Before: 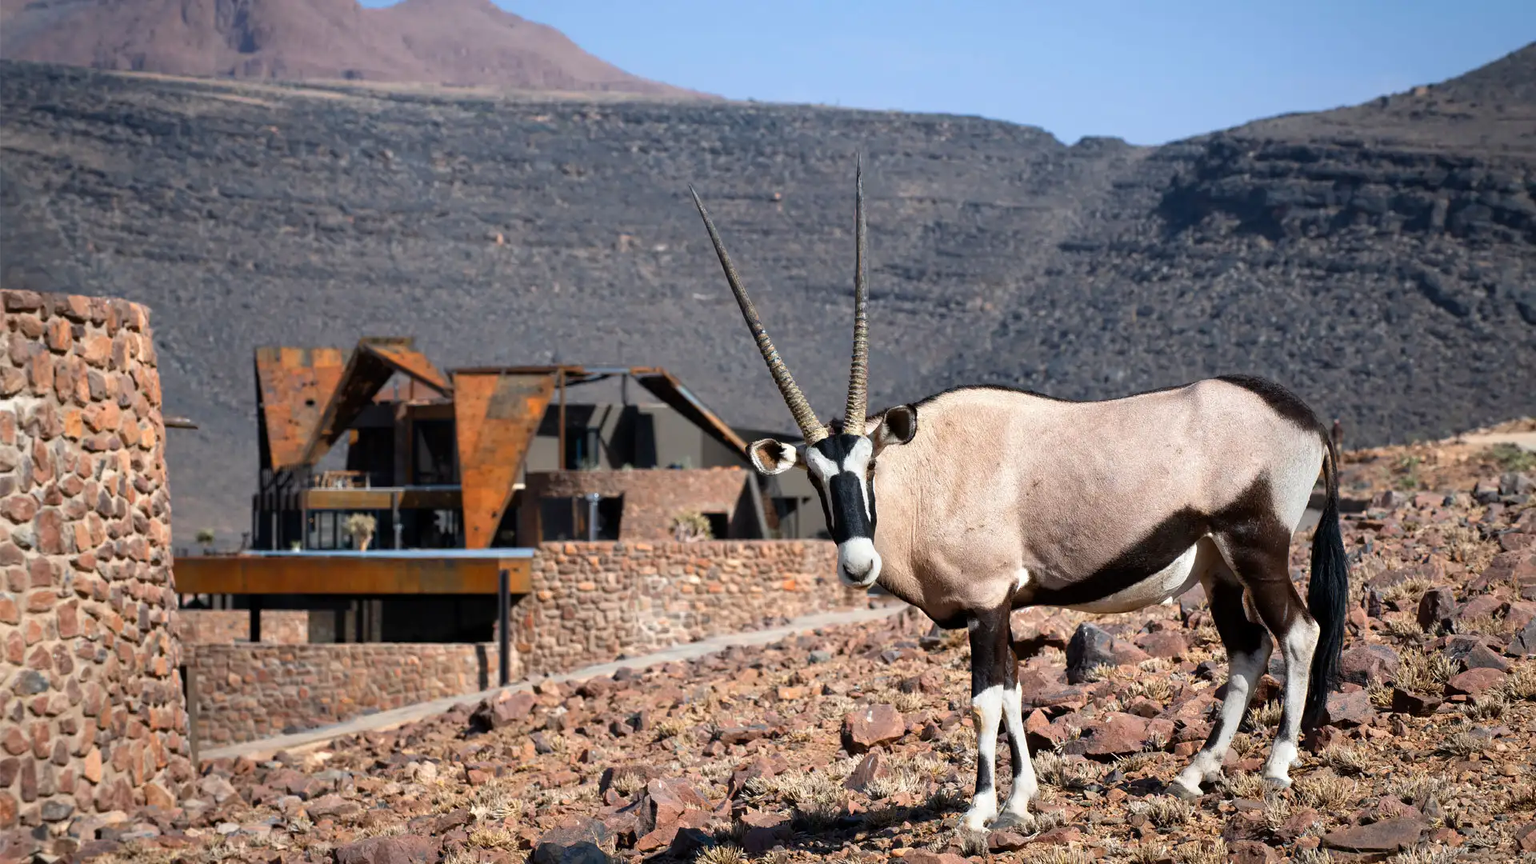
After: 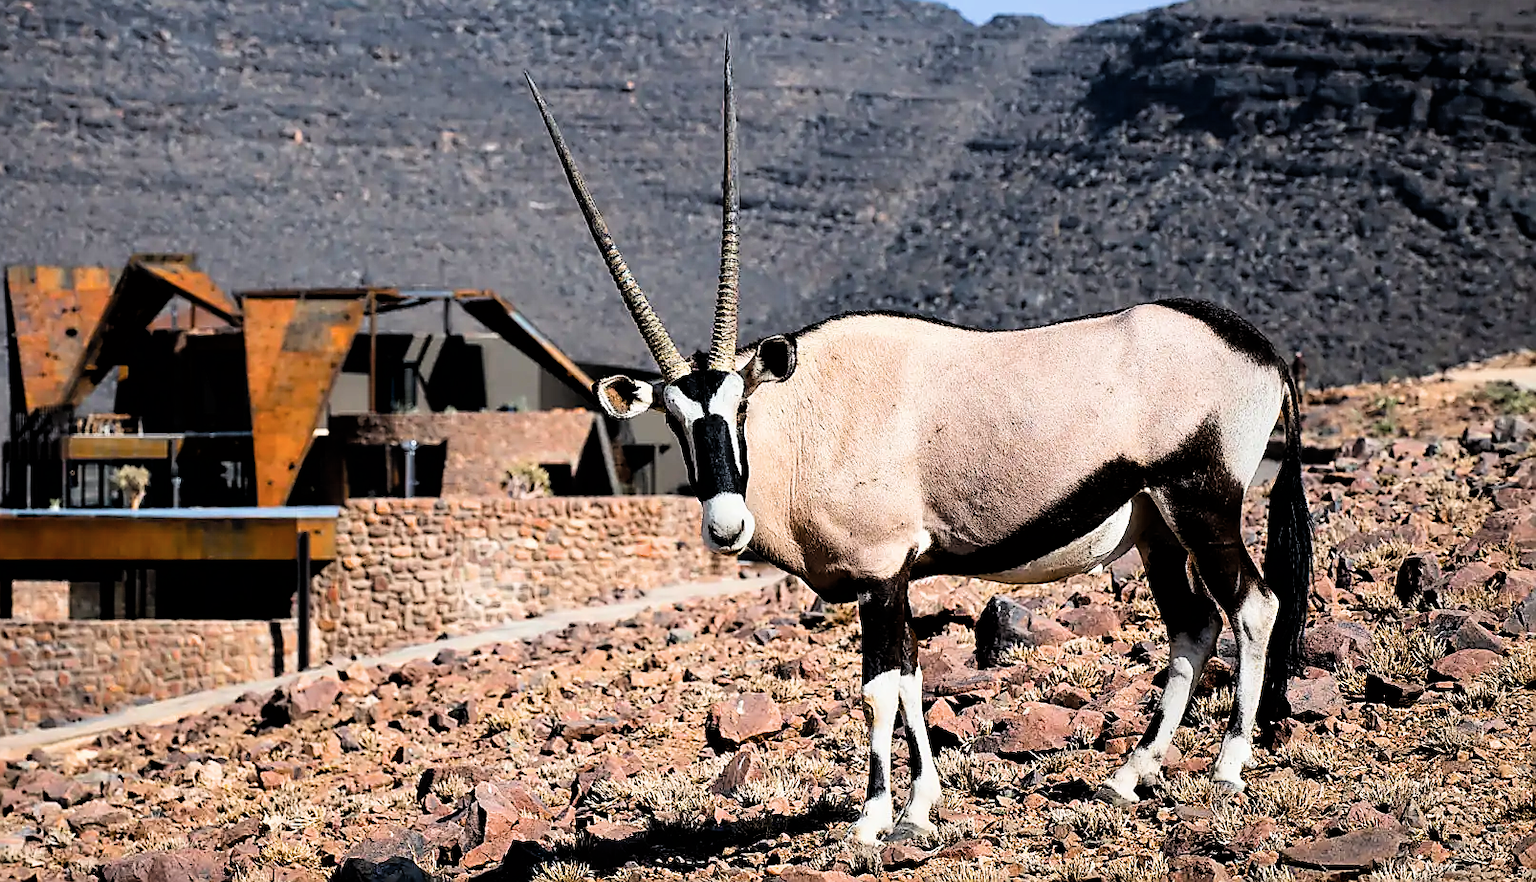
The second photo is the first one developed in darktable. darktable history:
tone equalizer: on, module defaults
crop: left 16.305%, top 14.486%
sharpen: radius 1.41, amount 1.252, threshold 0.814
exposure: exposure 0.203 EV, compensate highlight preservation false
contrast brightness saturation: saturation -0.091
filmic rgb: black relative exposure -4.05 EV, white relative exposure 2.99 EV, hardness 3, contrast 1.508
color balance rgb: perceptual saturation grading › global saturation 31.293%
